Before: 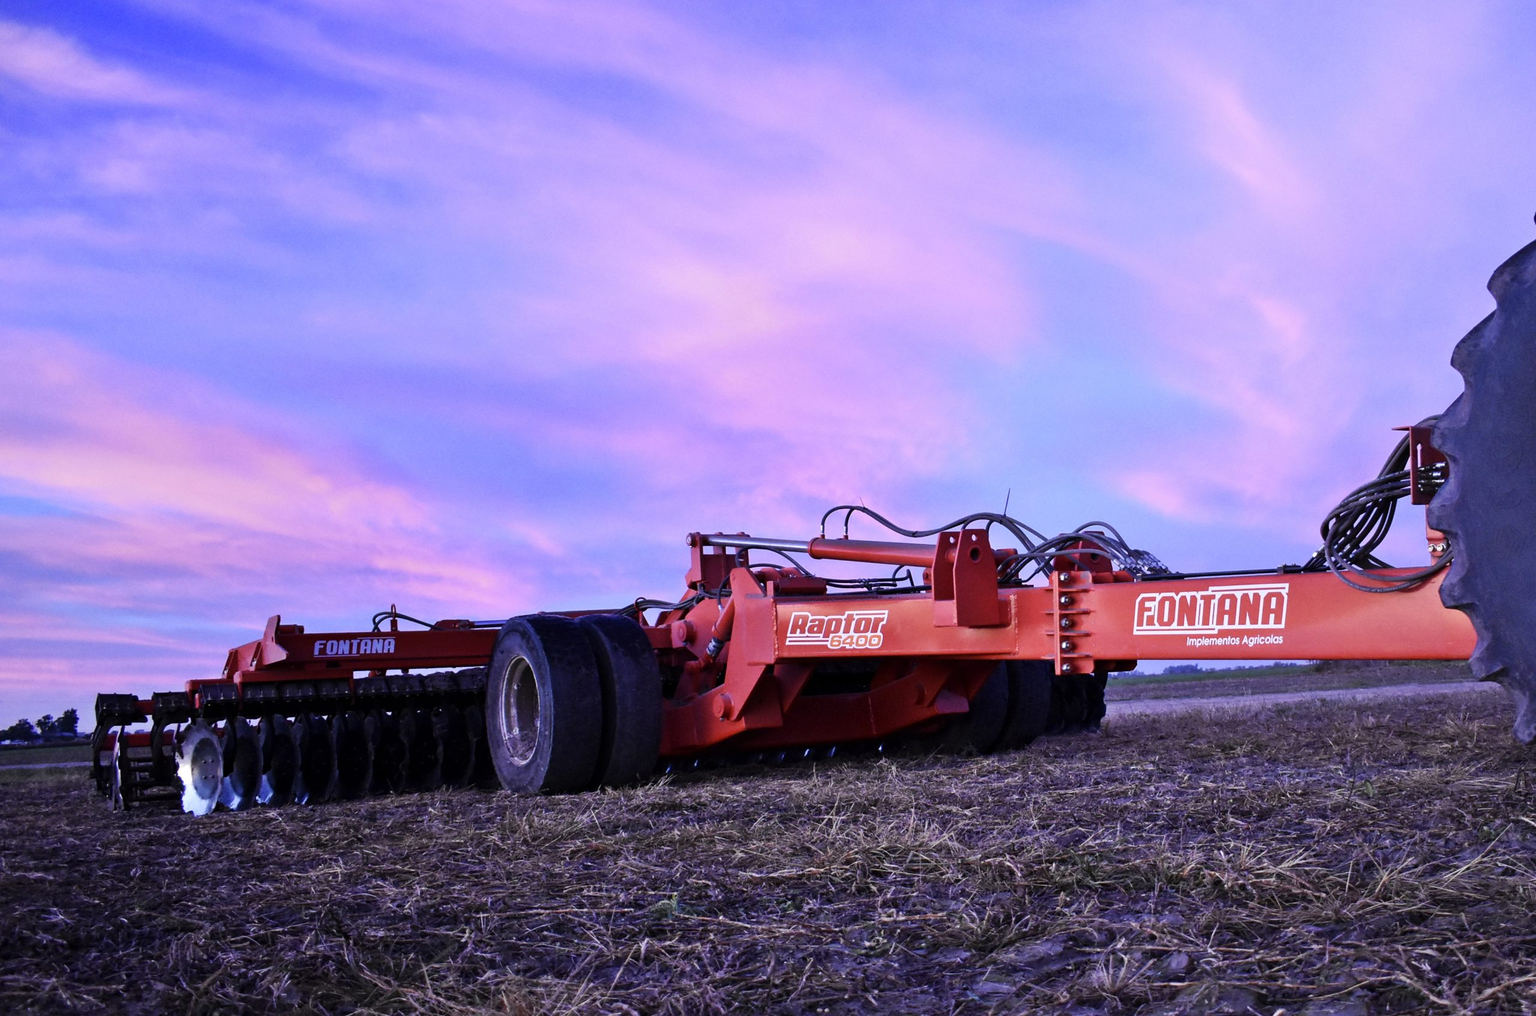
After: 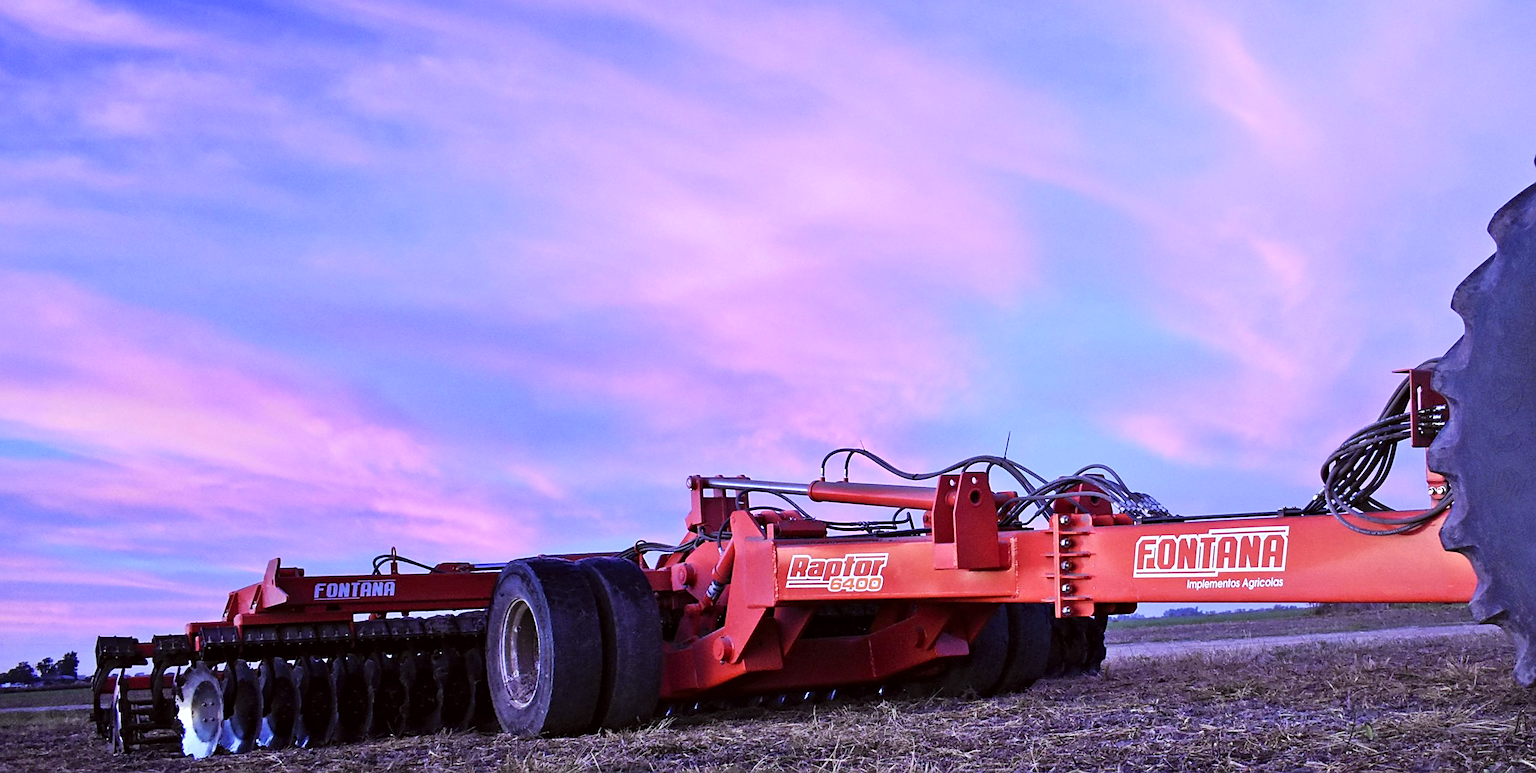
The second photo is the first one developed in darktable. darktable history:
crop: top 5.691%, bottom 18.177%
color correction: highlights a* -2.75, highlights b* -1.93, shadows a* 2.52, shadows b* 2.65
sharpen: on, module defaults
local contrast: mode bilateral grid, contrast 28, coarseness 16, detail 115%, midtone range 0.2
contrast brightness saturation: brightness 0.086, saturation 0.193
